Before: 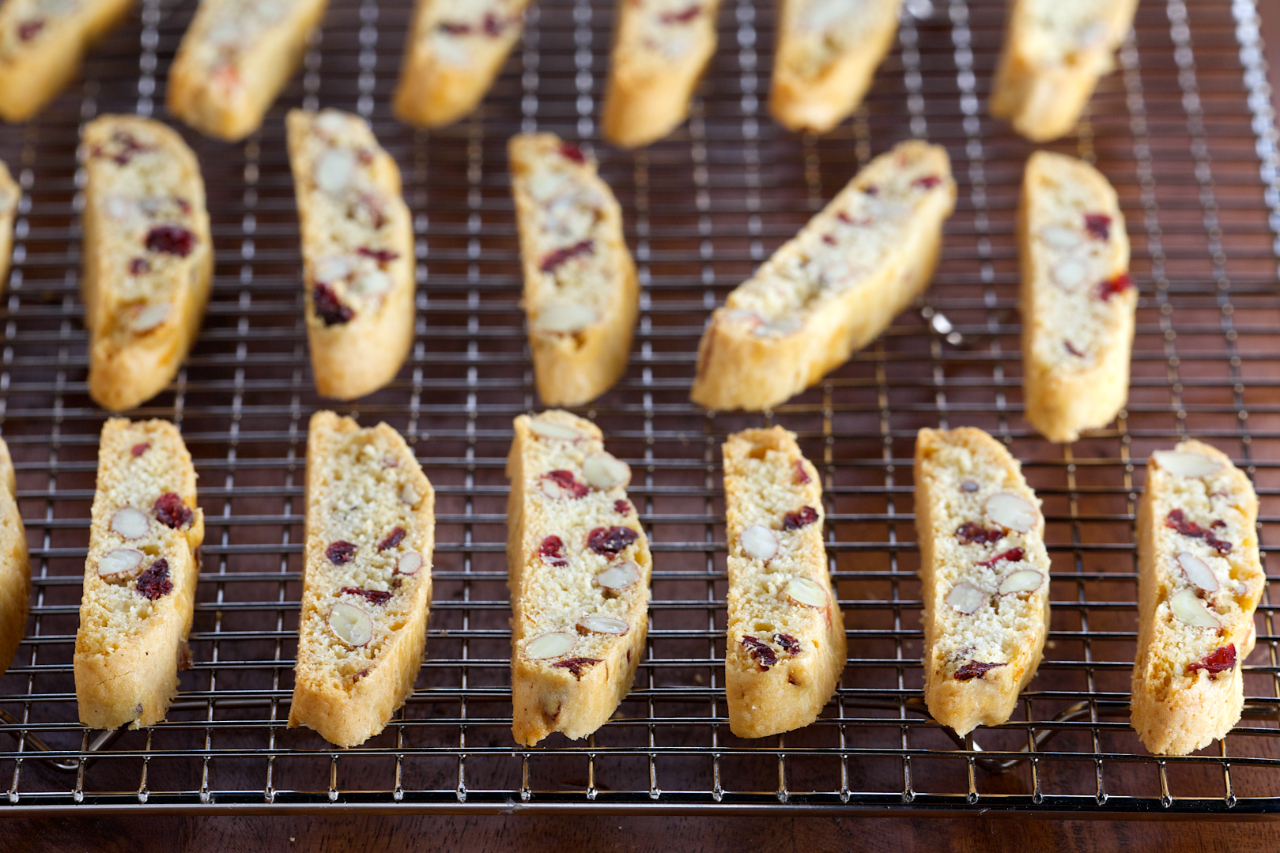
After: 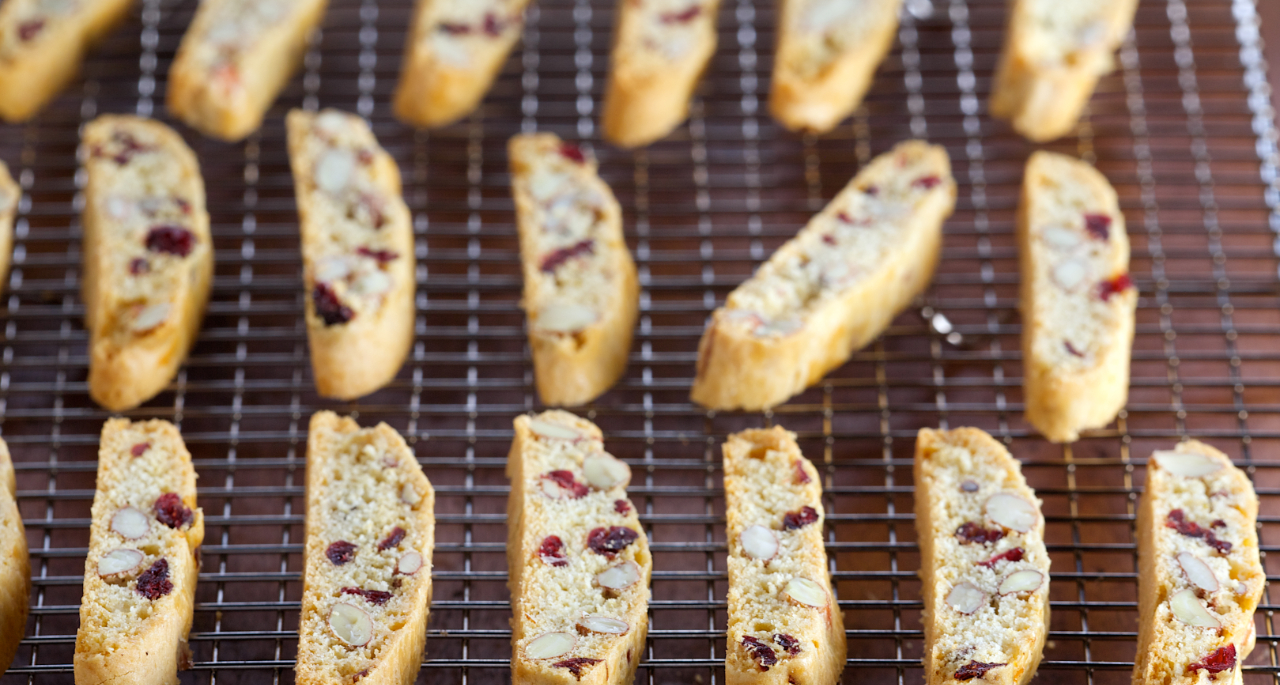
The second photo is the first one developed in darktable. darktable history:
crop: bottom 19.585%
